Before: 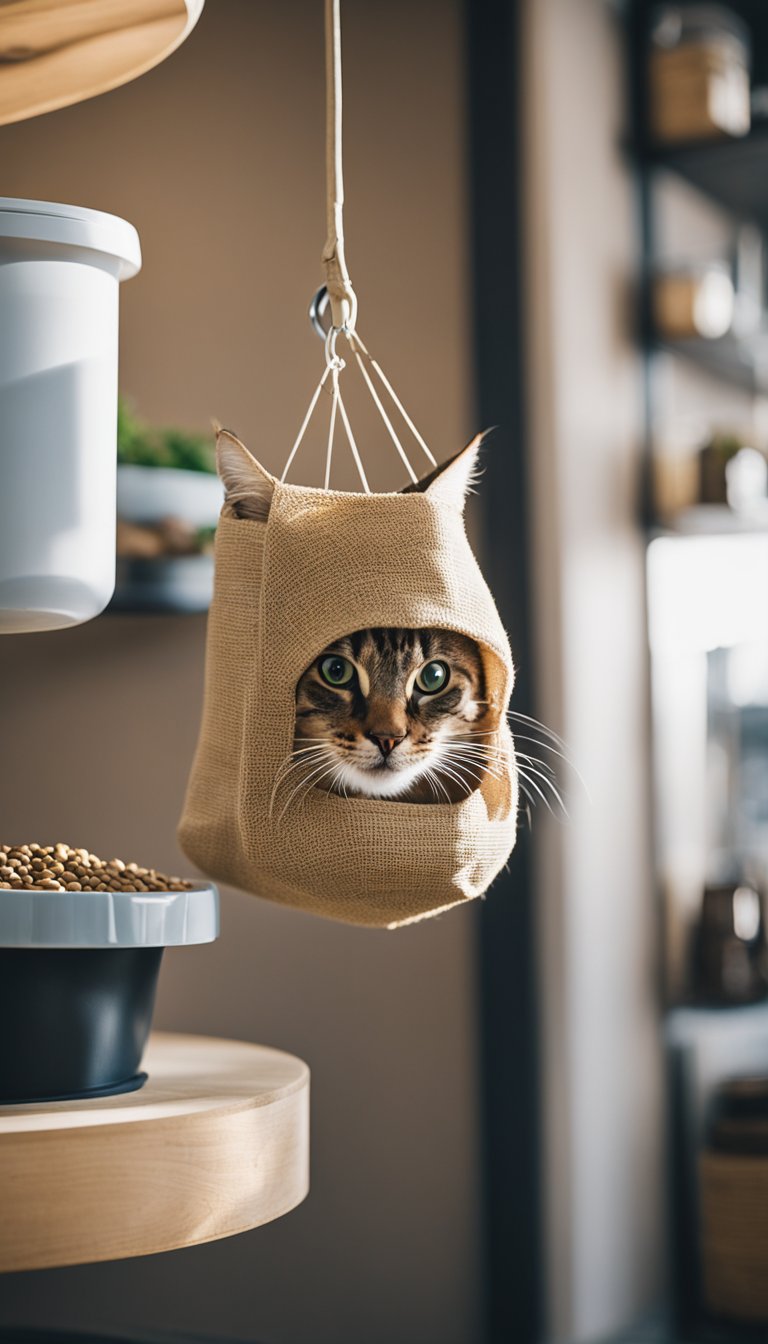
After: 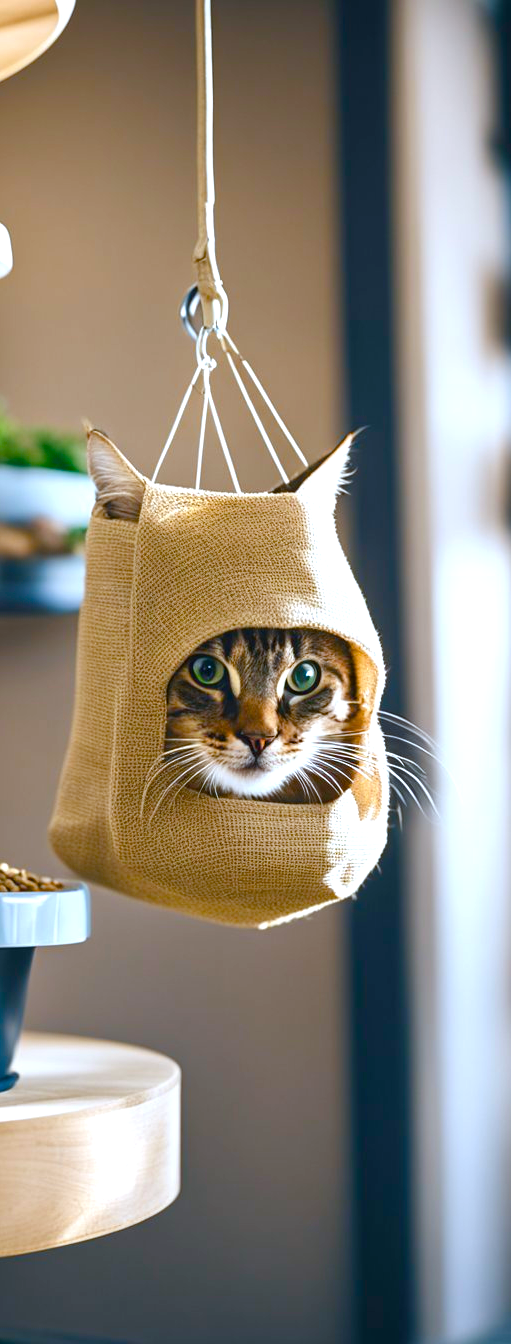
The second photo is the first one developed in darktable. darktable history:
exposure: exposure 0.636 EV, compensate highlight preservation false
crop: left 16.899%, right 16.556%
color balance rgb: perceptual saturation grading › global saturation 20%, perceptual saturation grading › highlights -25%, perceptual saturation grading › shadows 50.52%, global vibrance 40.24%
white balance: red 0.924, blue 1.095
